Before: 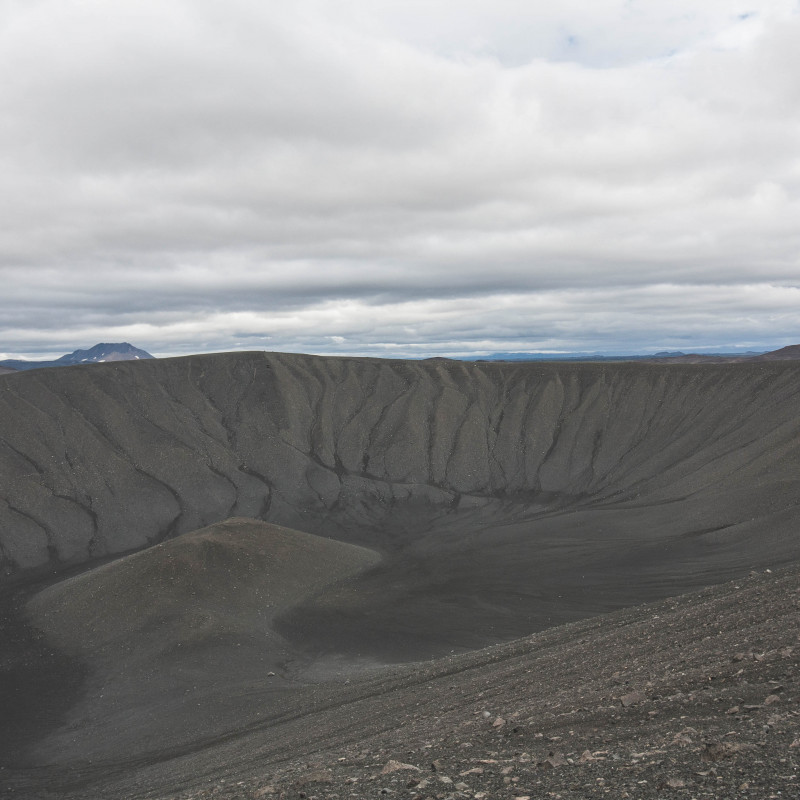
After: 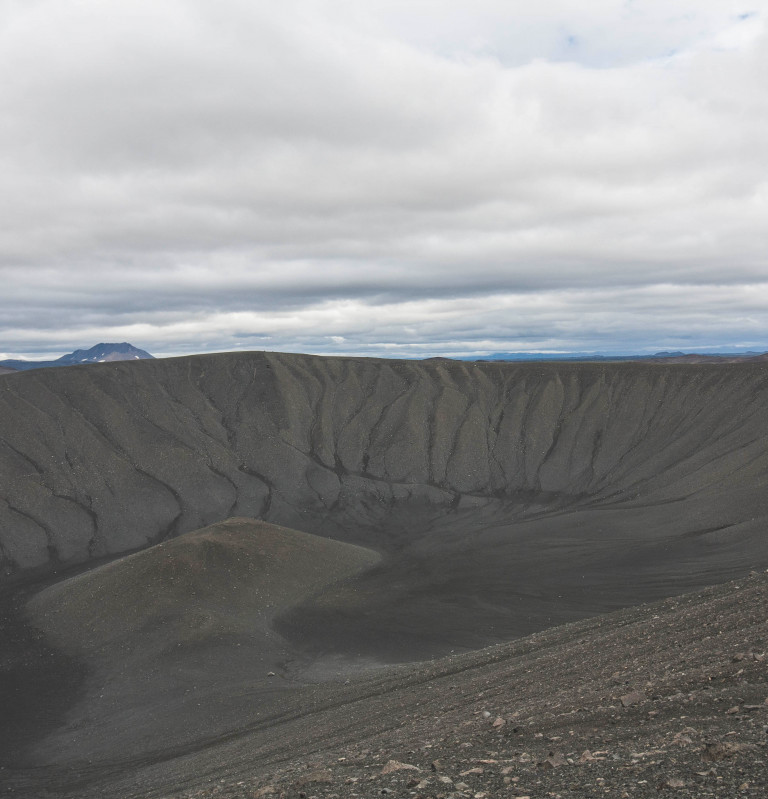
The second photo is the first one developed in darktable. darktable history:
color balance rgb: power › hue 326.67°, perceptual saturation grading › global saturation 19.661%
crop: right 3.977%, bottom 0.02%
